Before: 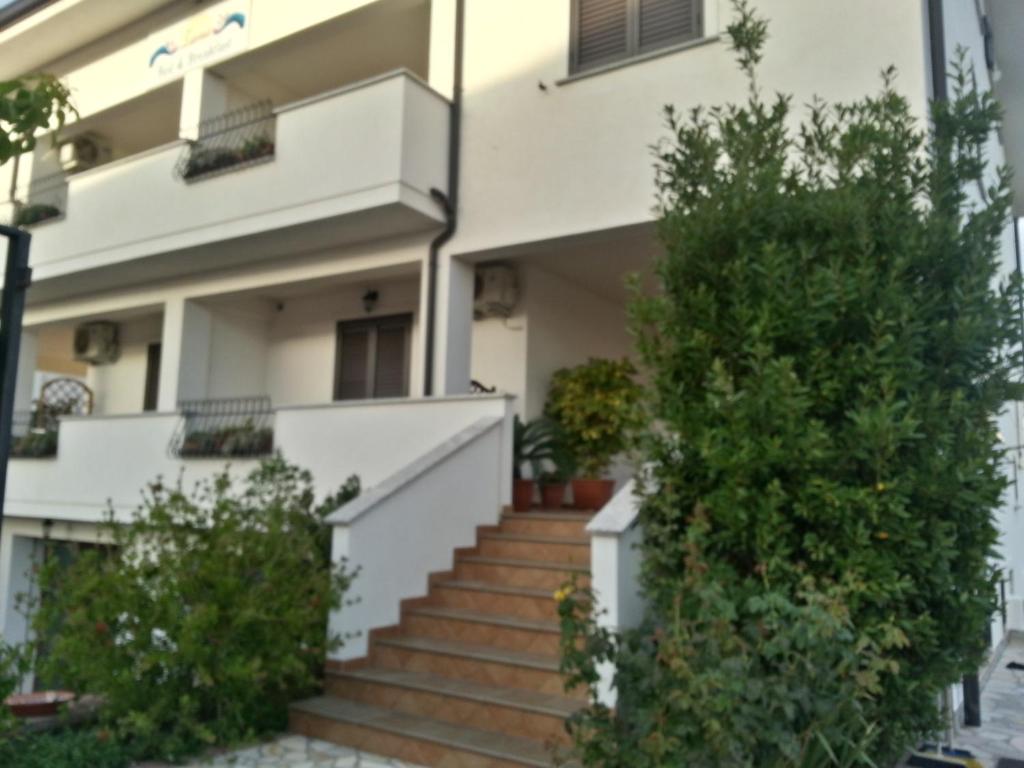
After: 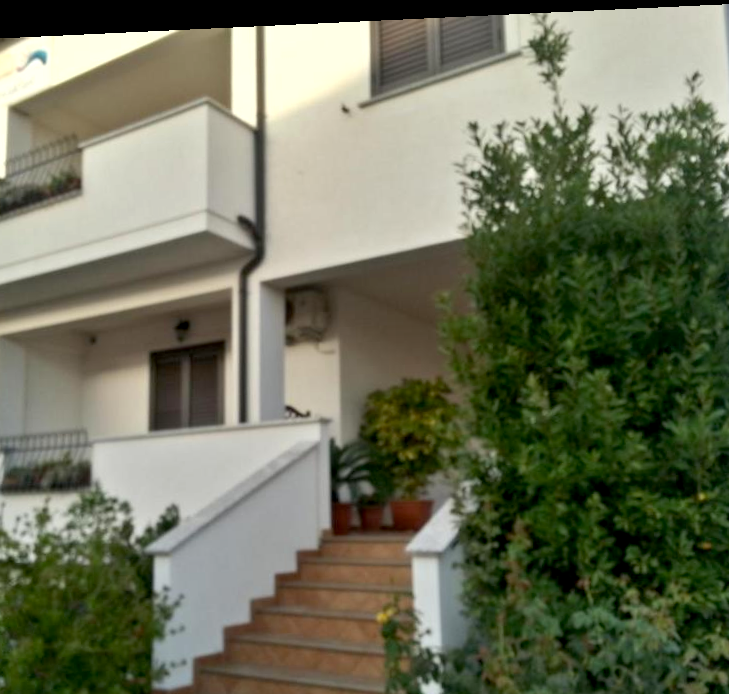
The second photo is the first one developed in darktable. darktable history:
crop: left 18.479%, right 12.2%, bottom 13.971%
rotate and perspective: rotation -2.22°, lens shift (horizontal) -0.022, automatic cropping off
exposure: black level correction 0.007, exposure 0.159 EV, compensate highlight preservation false
